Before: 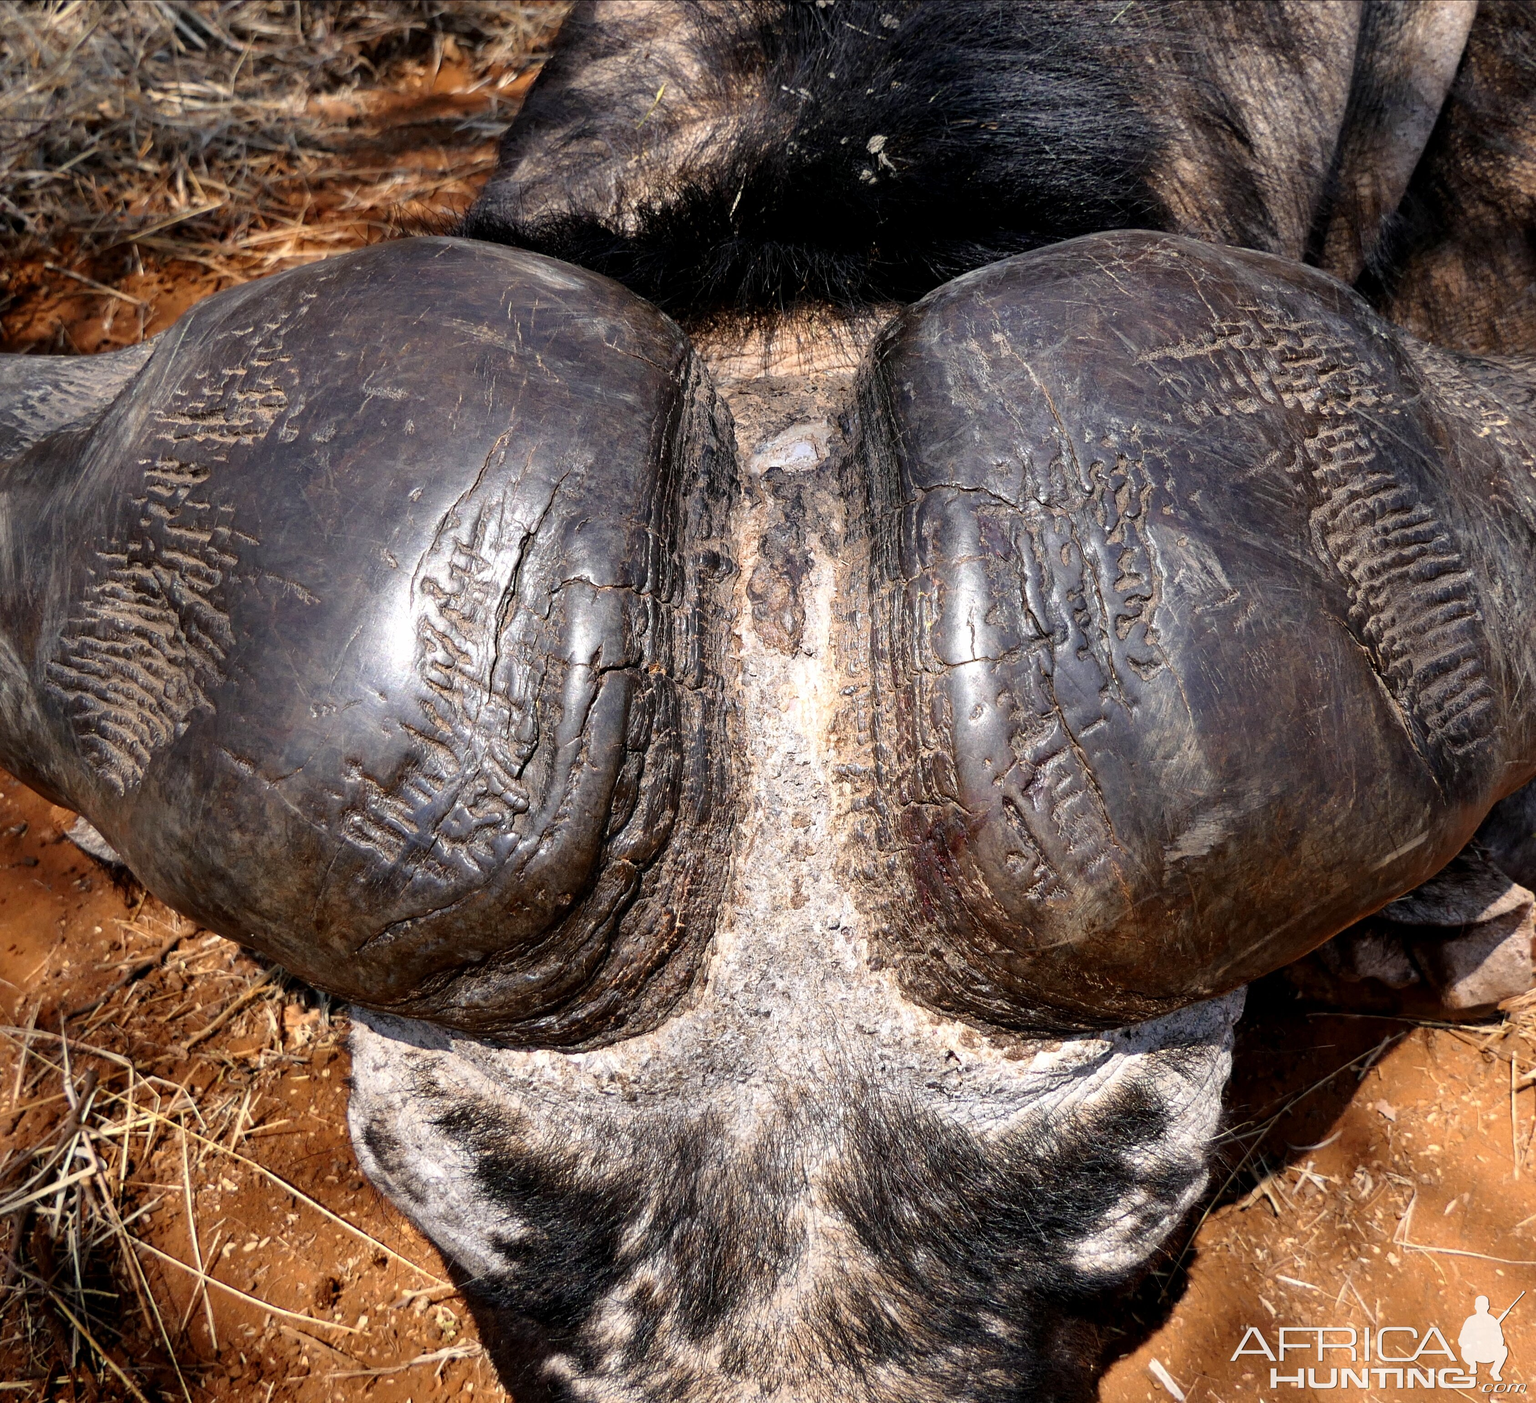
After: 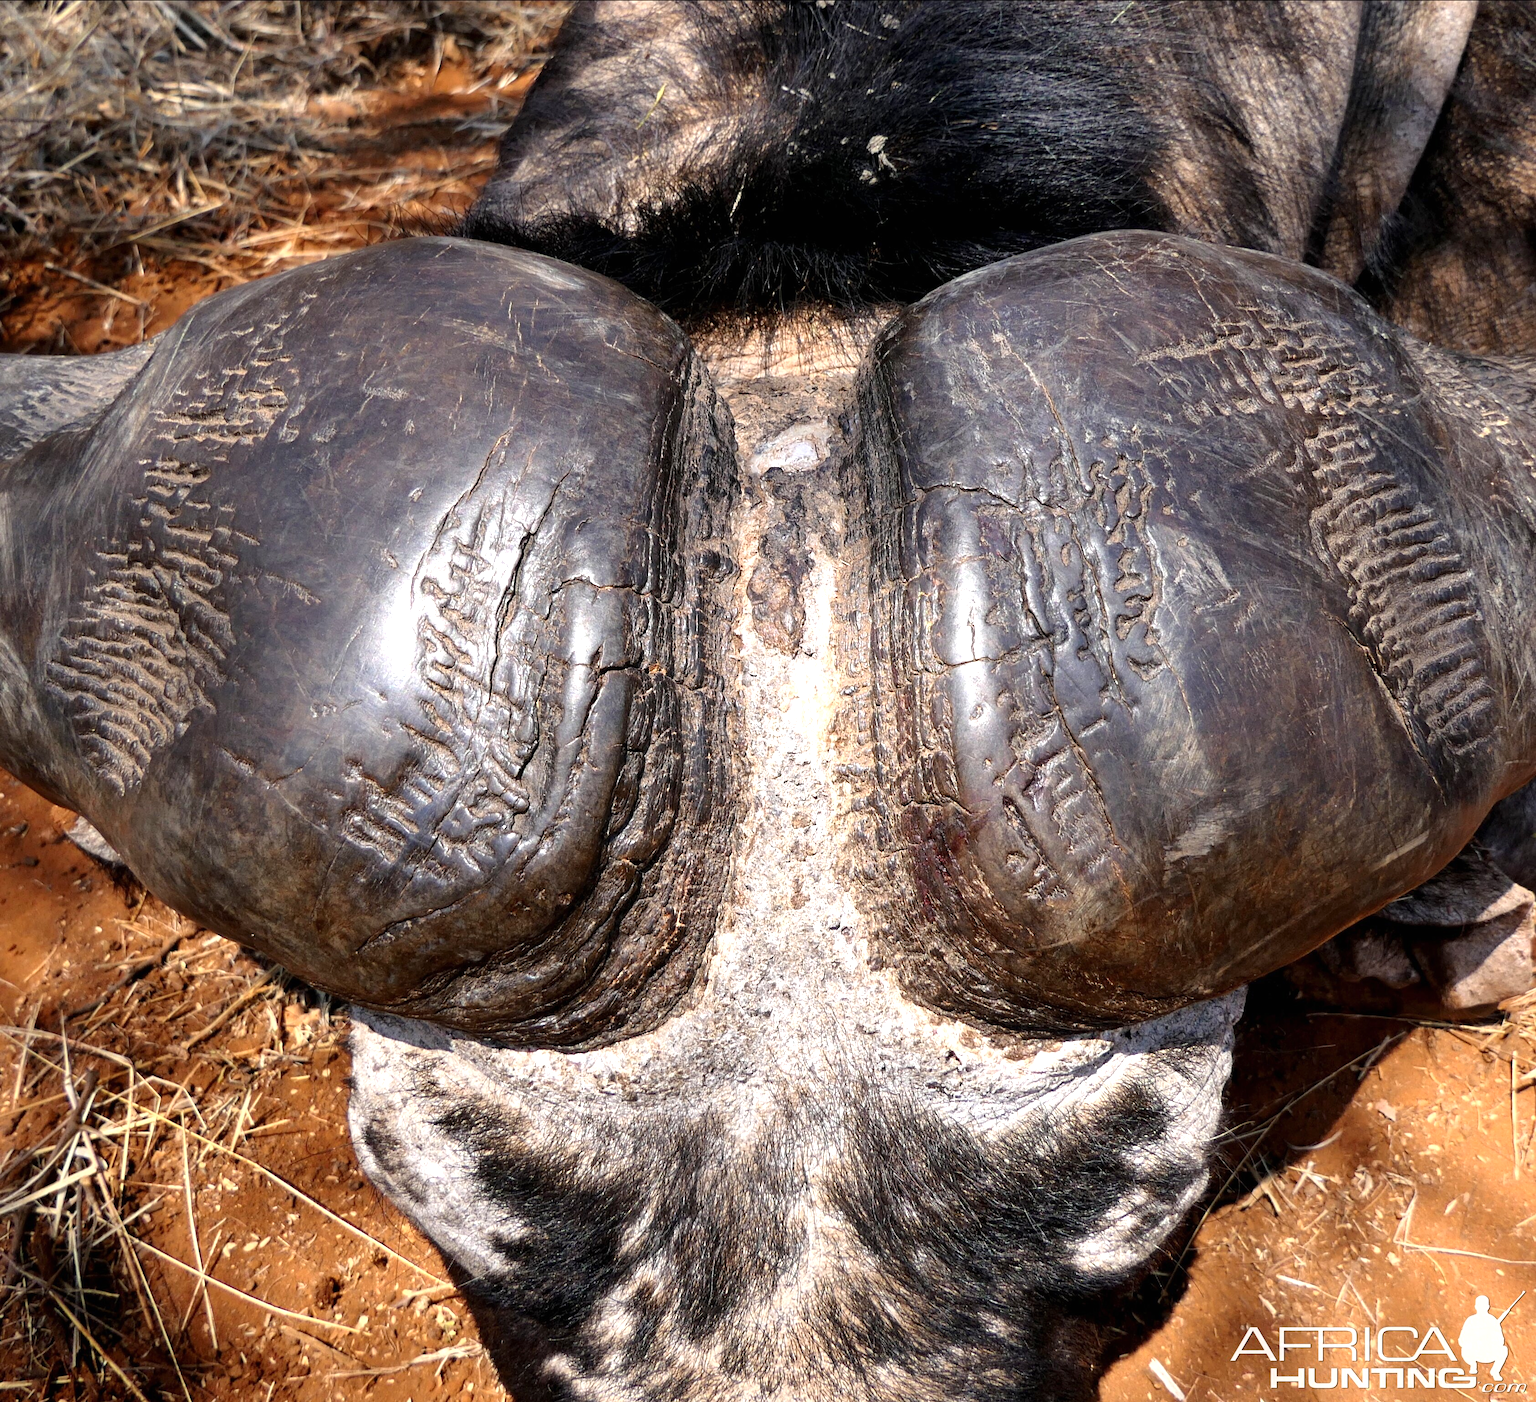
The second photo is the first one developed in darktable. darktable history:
exposure: black level correction 0, exposure 0.392 EV, compensate highlight preservation false
